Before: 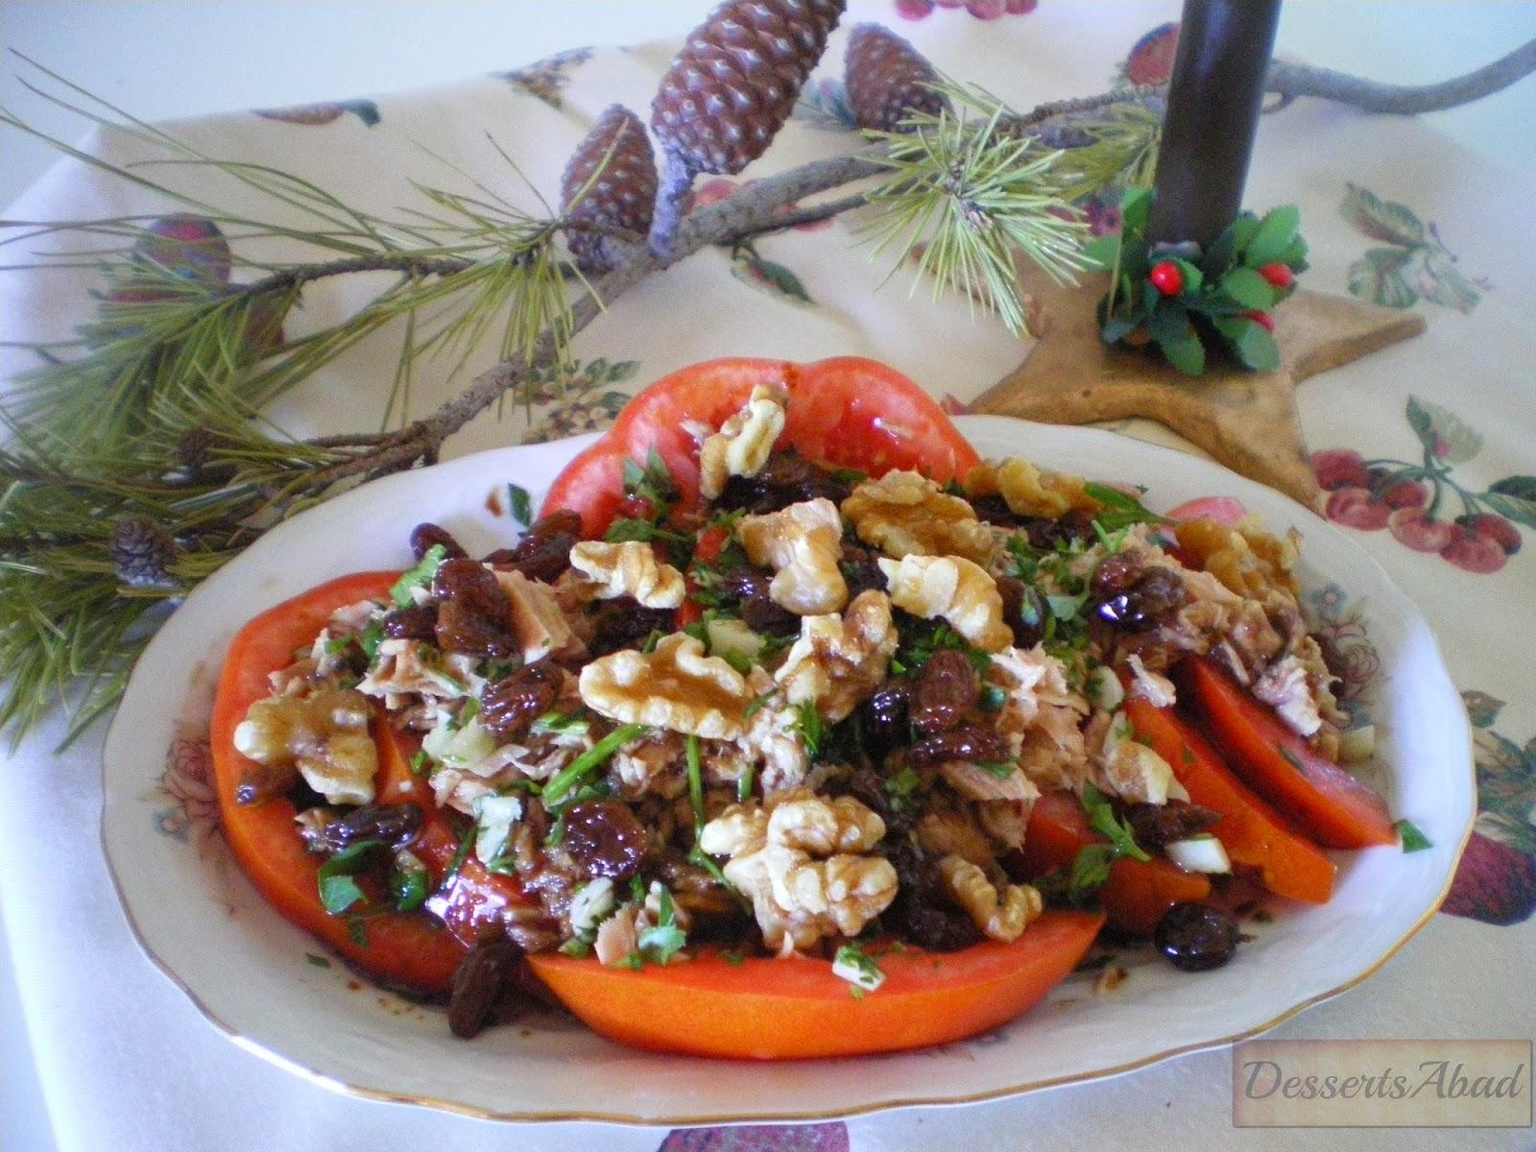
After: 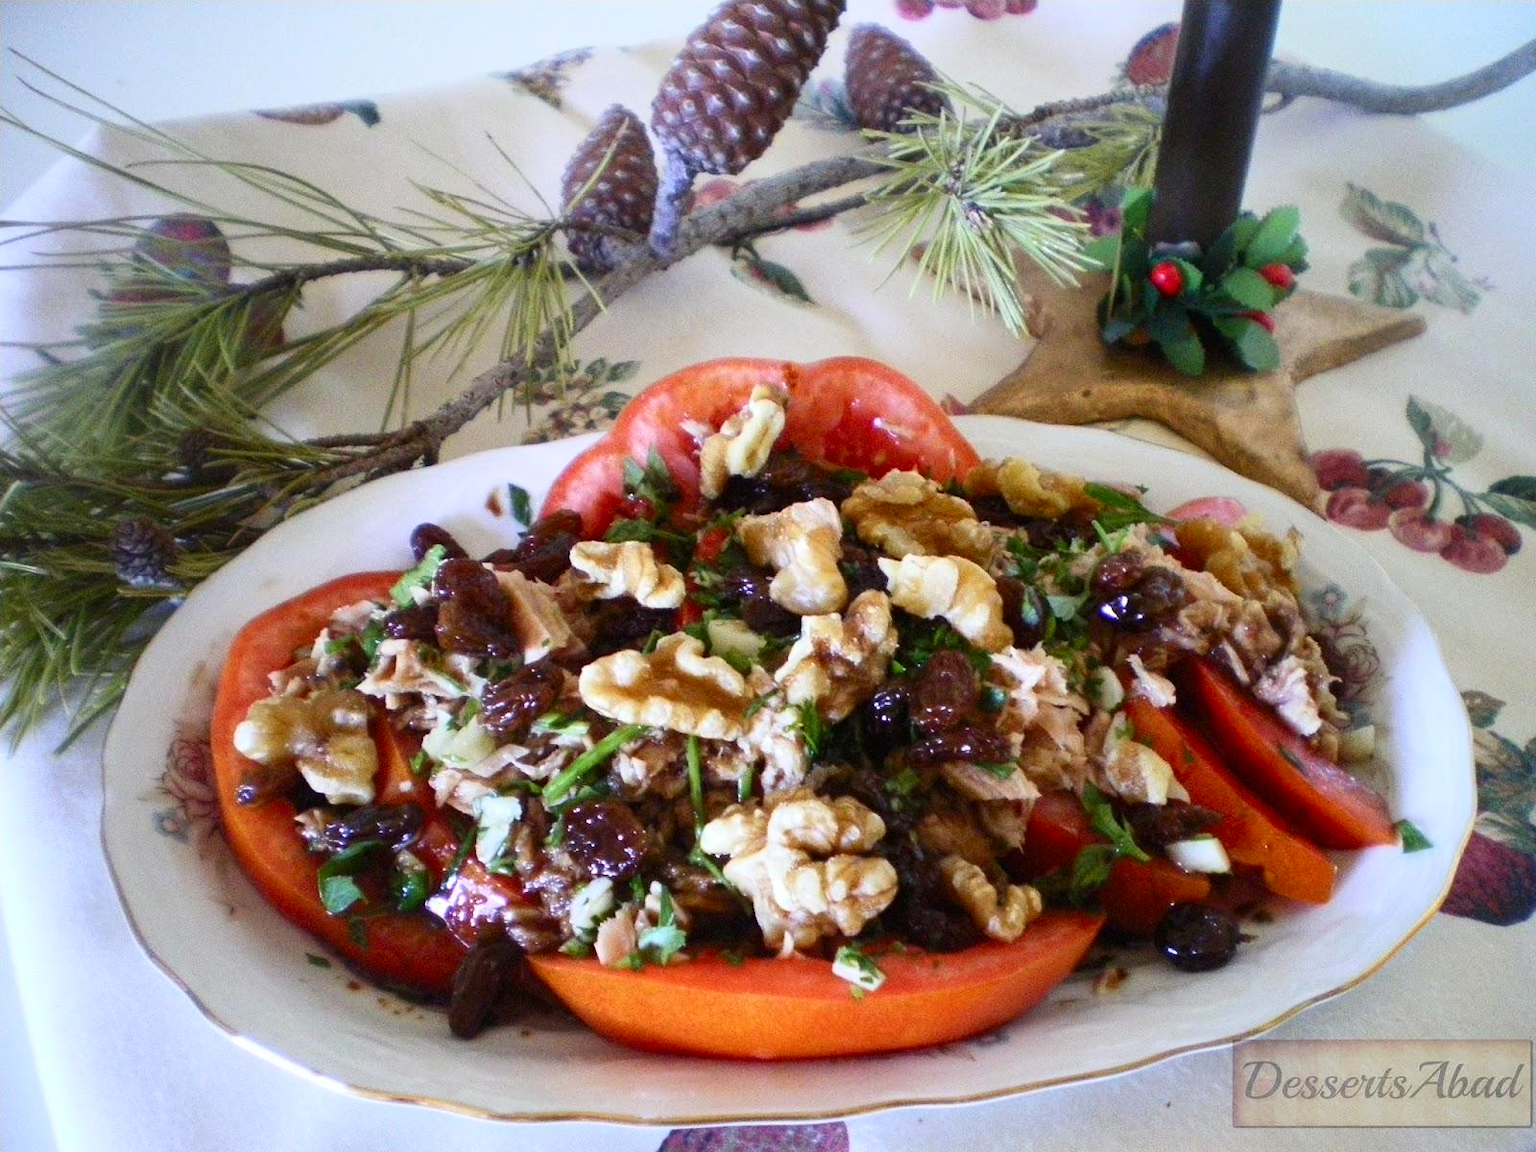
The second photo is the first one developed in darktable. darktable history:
shadows and highlights: shadows 4.07, highlights -16.16, soften with gaussian
contrast brightness saturation: contrast 0.215
